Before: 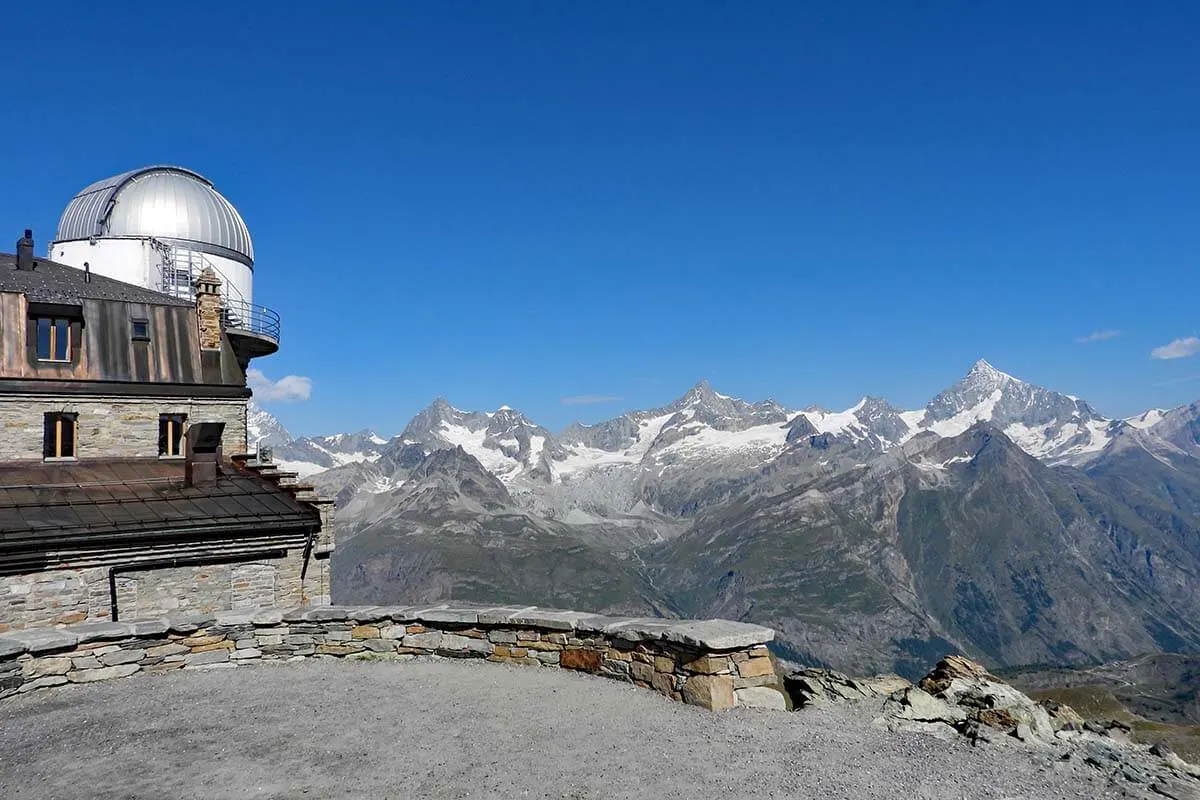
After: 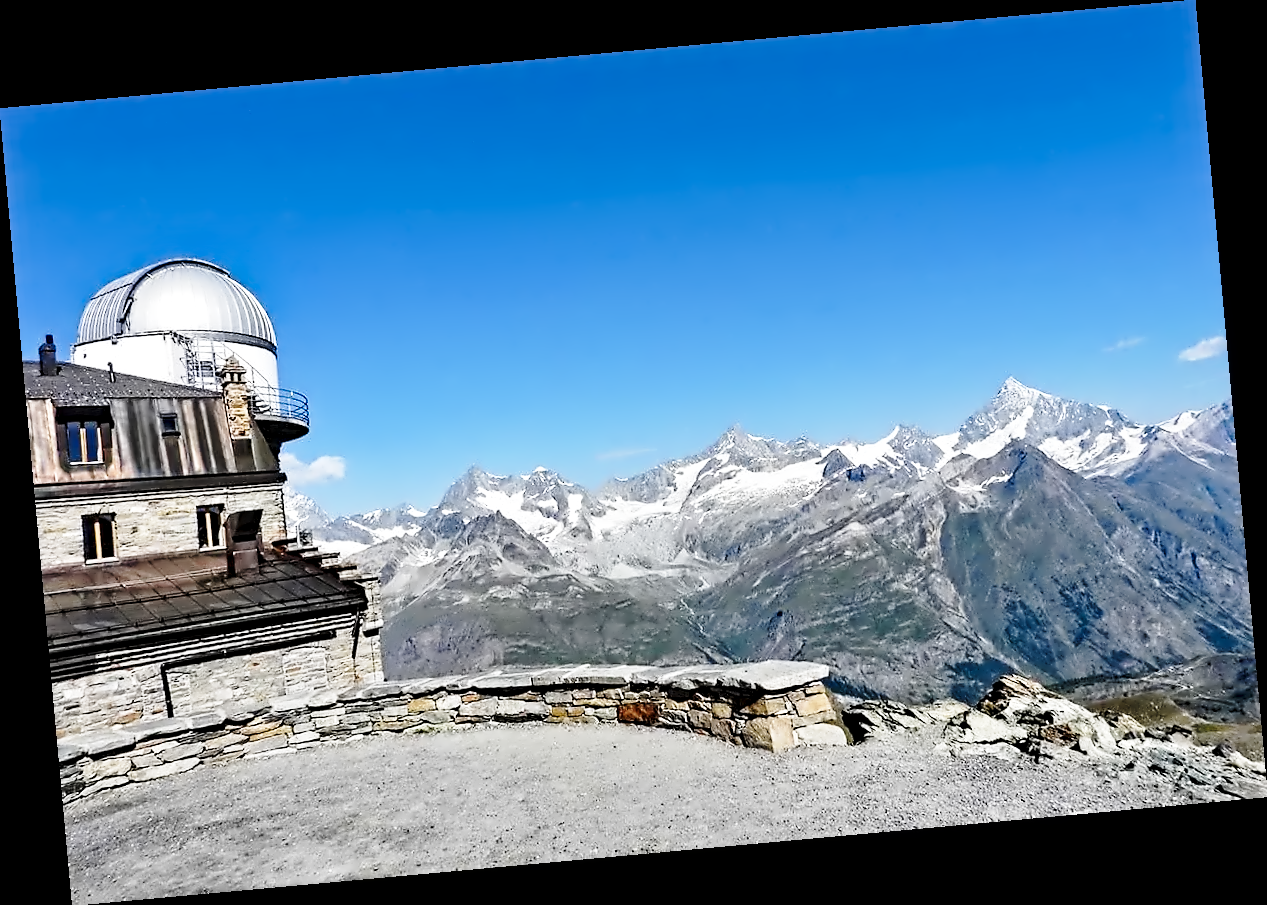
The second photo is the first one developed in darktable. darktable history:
contrast equalizer: octaves 7, y [[0.5, 0.542, 0.583, 0.625, 0.667, 0.708], [0.5 ×6], [0.5 ×6], [0, 0.033, 0.067, 0.1, 0.133, 0.167], [0, 0.05, 0.1, 0.15, 0.2, 0.25]]
base curve: curves: ch0 [(0, 0) (0.028, 0.03) (0.121, 0.232) (0.46, 0.748) (0.859, 0.968) (1, 1)], preserve colors none
white balance: emerald 1
rotate and perspective: rotation -5.2°, automatic cropping off
